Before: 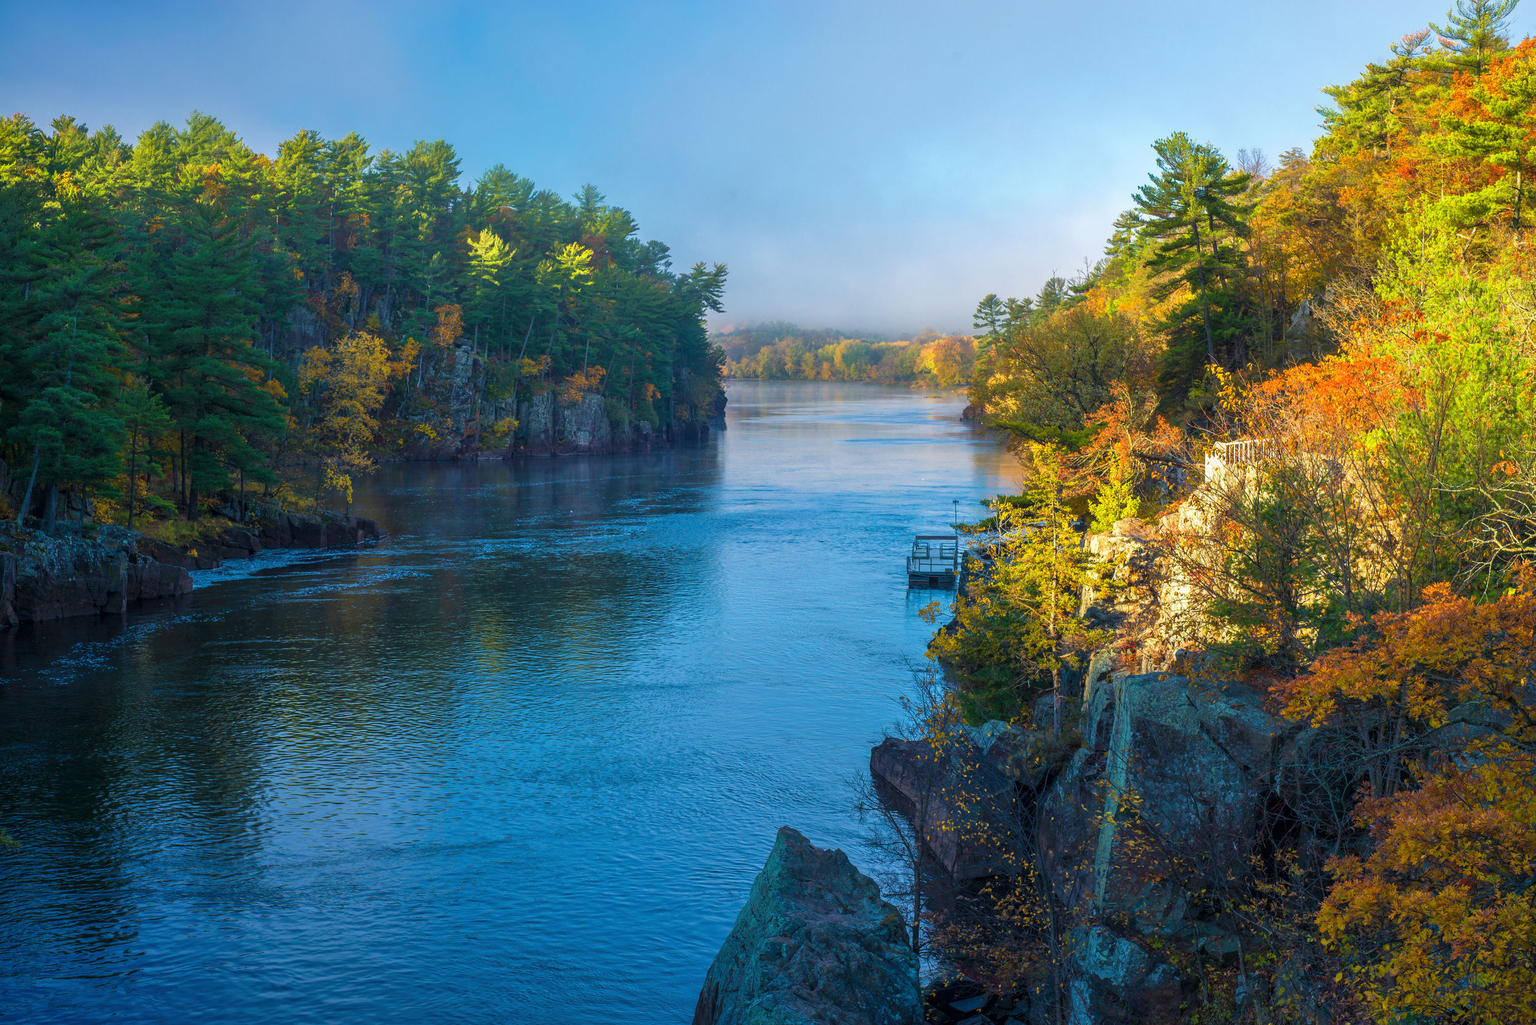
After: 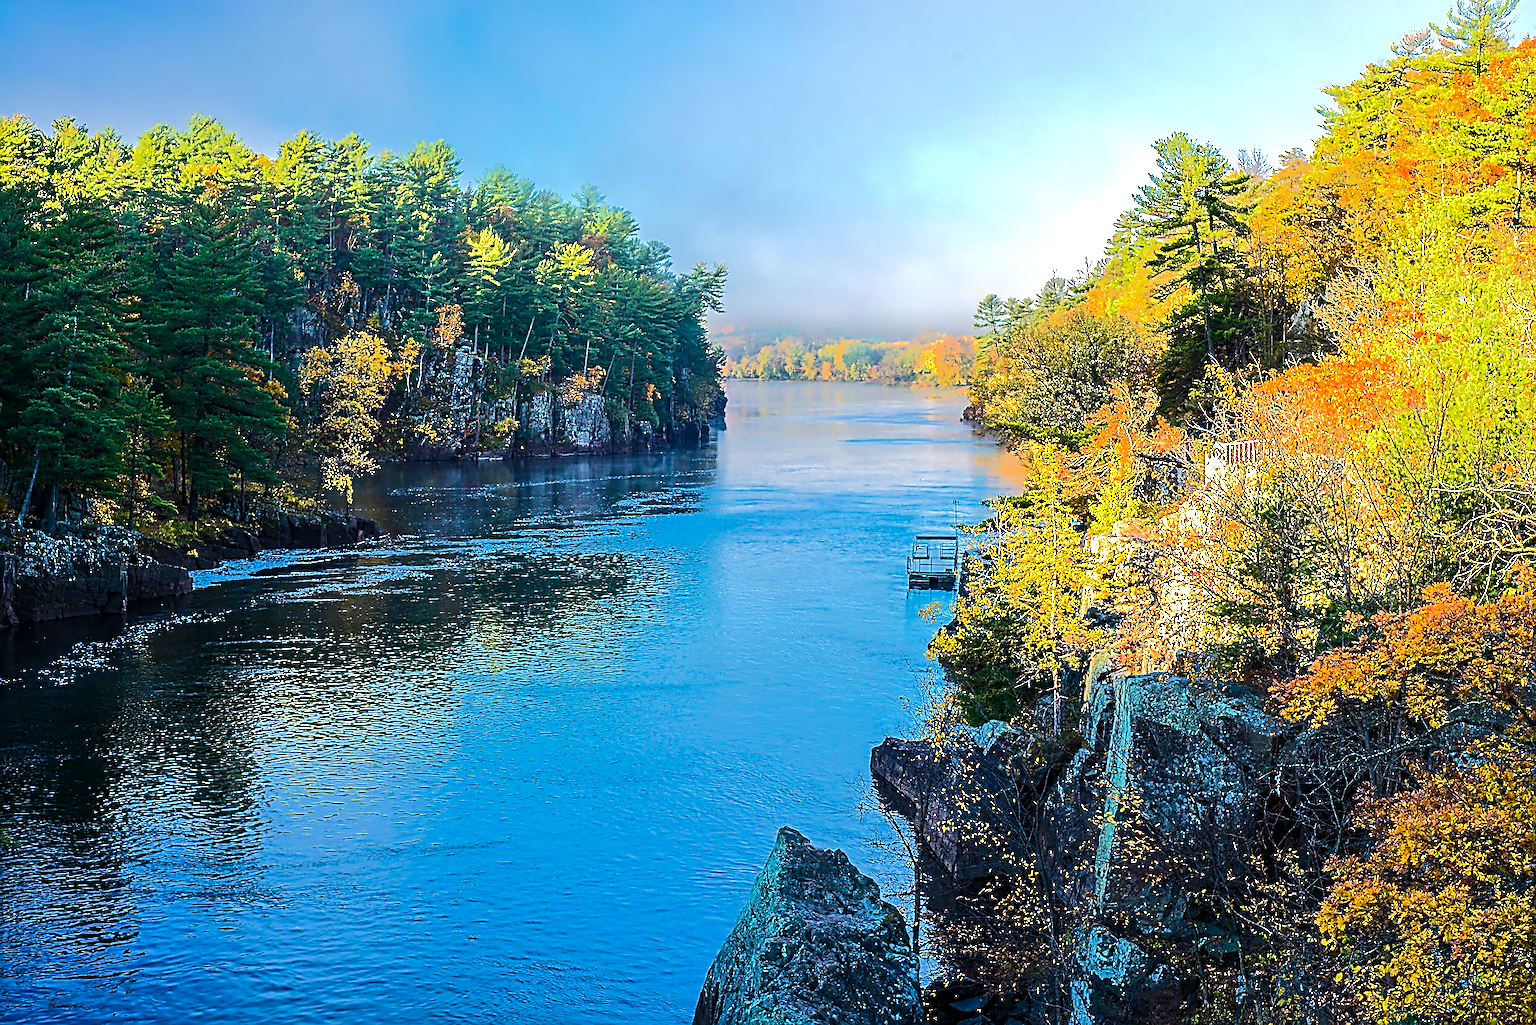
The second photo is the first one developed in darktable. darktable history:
color balance rgb: highlights gain › chroma 1.064%, highlights gain › hue 60.26°, perceptual saturation grading › global saturation 20%, perceptual saturation grading › highlights -25.31%, perceptual saturation grading › shadows 25.403%, perceptual brilliance grading › highlights 16.138%, perceptual brilliance grading › mid-tones 6.719%, perceptual brilliance grading › shadows -15.54%
contrast equalizer: y [[0.5, 0.5, 0.5, 0.515, 0.749, 0.84], [0.5 ×6], [0.5 ×6], [0, 0, 0, 0.001, 0.067, 0.262], [0 ×6]]
tone equalizer: -8 EV -0.539 EV, -7 EV -0.303 EV, -6 EV -0.074 EV, -5 EV 0.376 EV, -4 EV 0.985 EV, -3 EV 0.81 EV, -2 EV -0.01 EV, -1 EV 0.138 EV, +0 EV -0.008 EV, edges refinement/feathering 500, mask exposure compensation -1.57 EV, preserve details no
sharpen: on, module defaults
